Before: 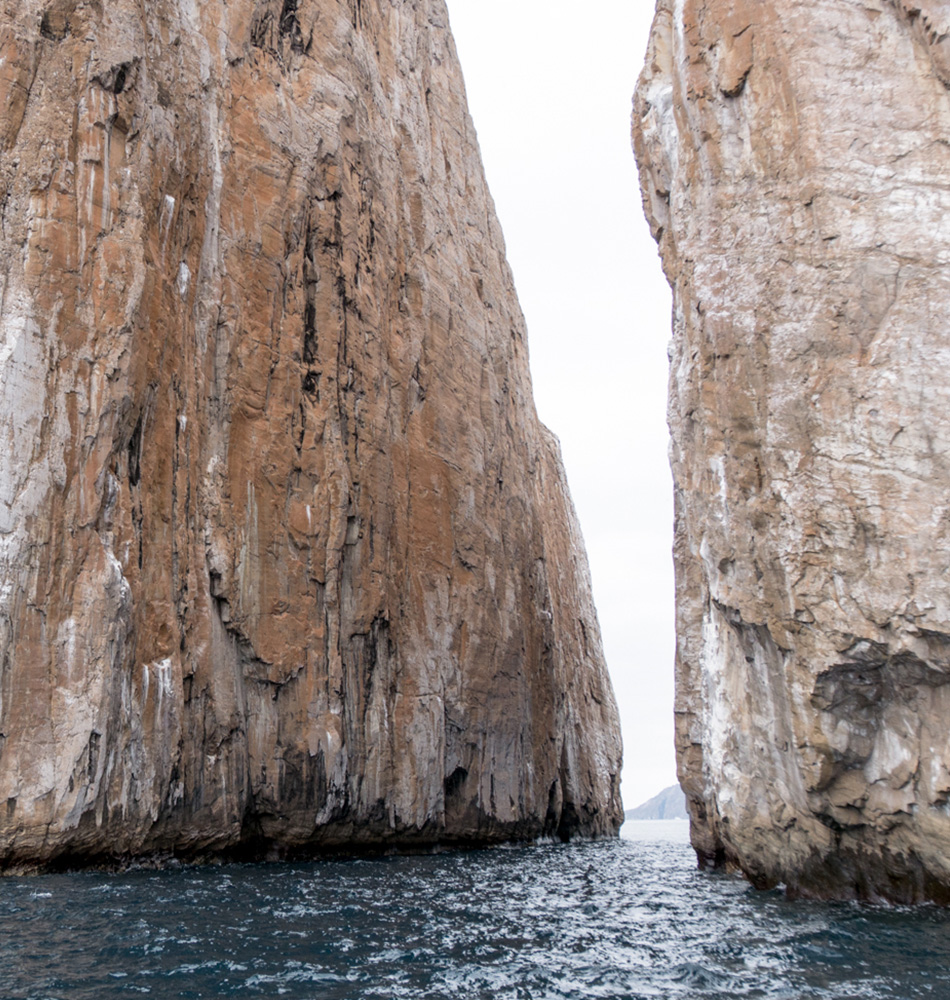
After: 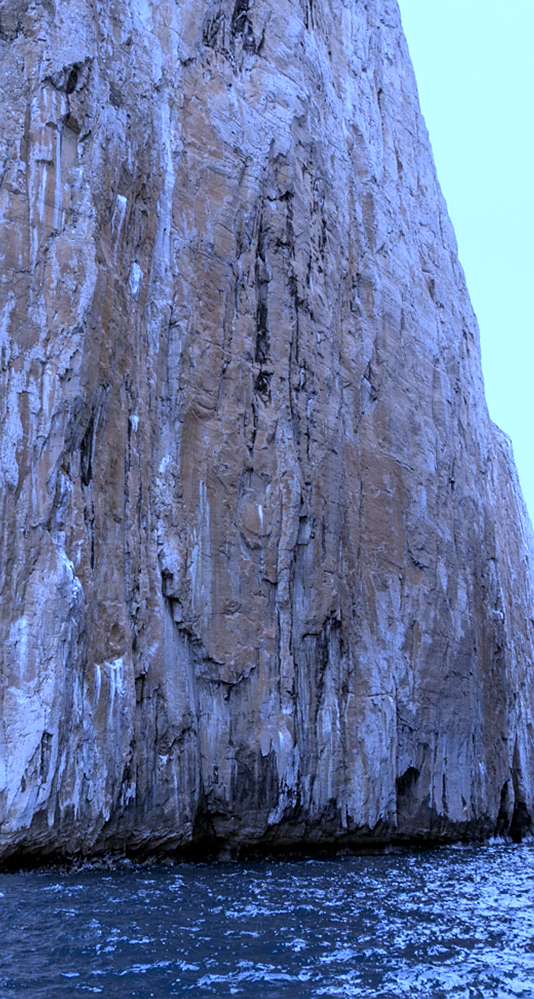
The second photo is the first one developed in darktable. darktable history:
crop: left 5.114%, right 38.589%
sharpen: radius 1
white balance: red 0.766, blue 1.537
